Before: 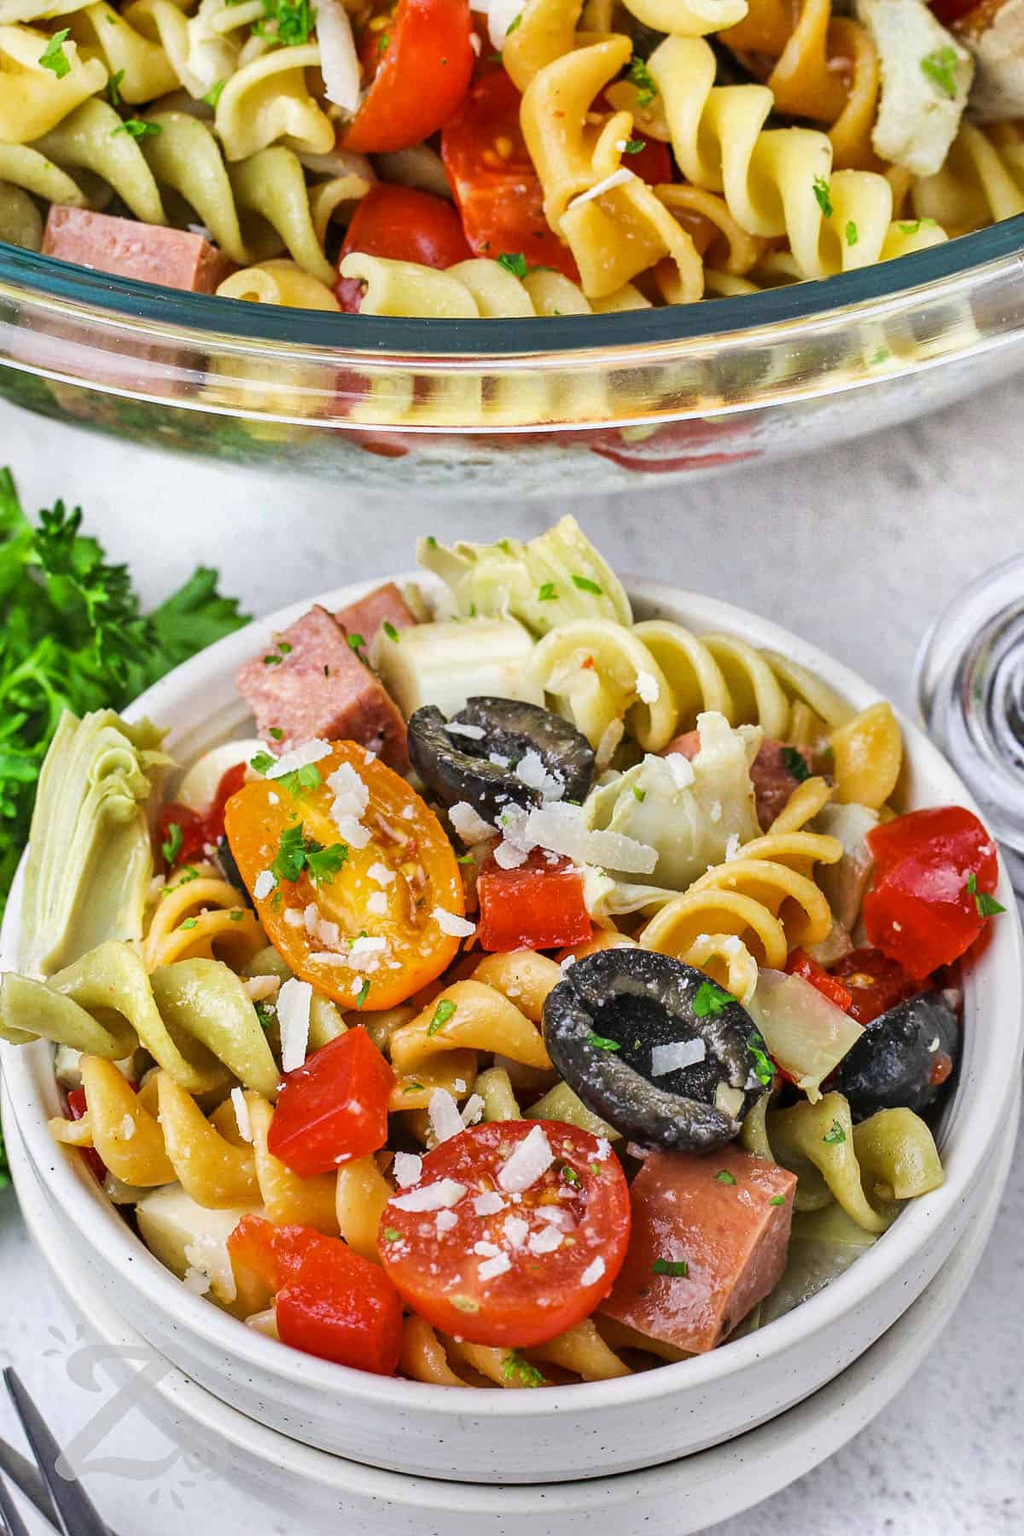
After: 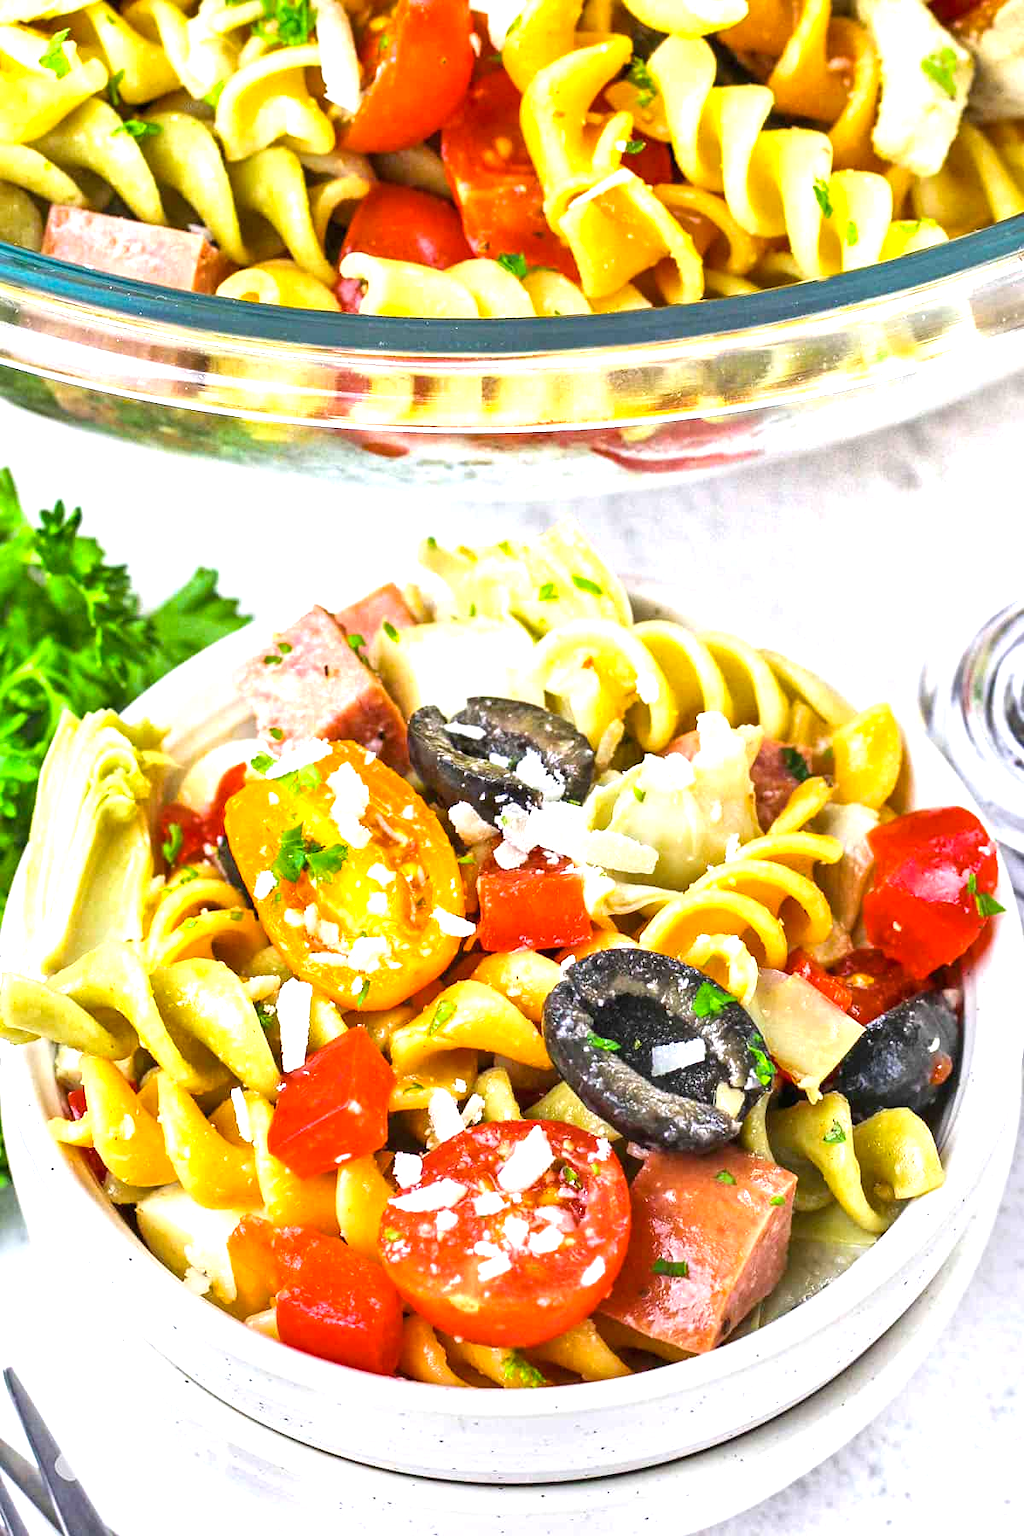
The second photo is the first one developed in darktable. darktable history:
color balance rgb: perceptual saturation grading › global saturation 10%, global vibrance 20%
exposure: black level correction 0, exposure 1.1 EV, compensate exposure bias true, compensate highlight preservation false
